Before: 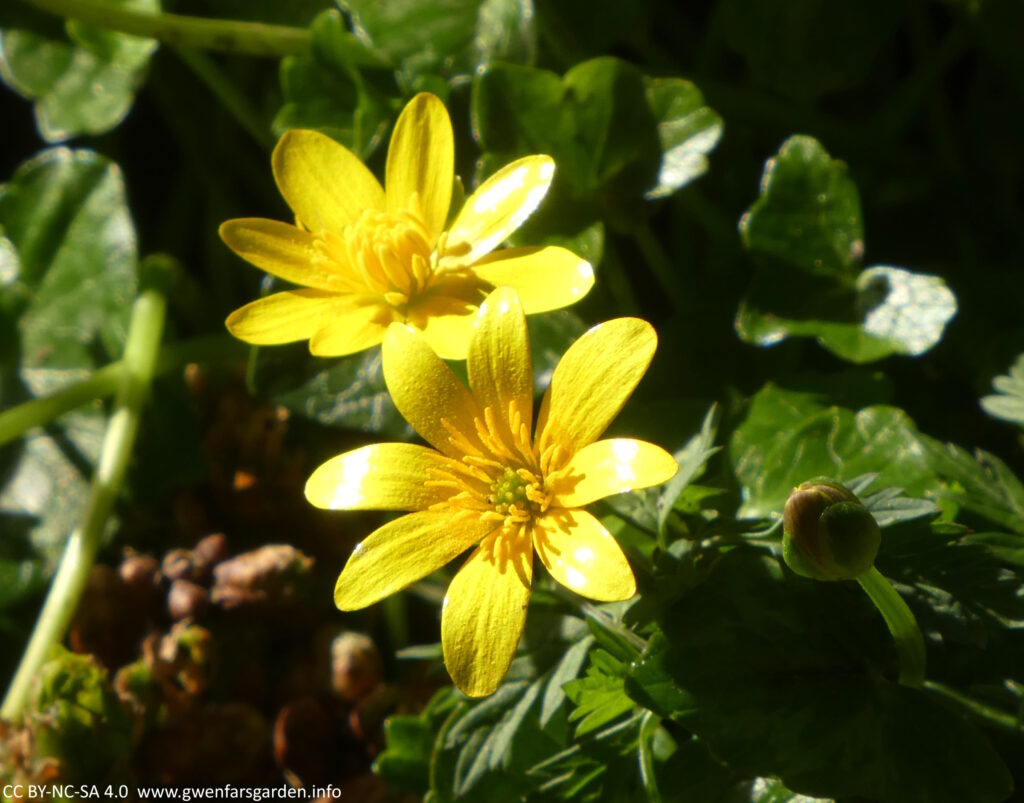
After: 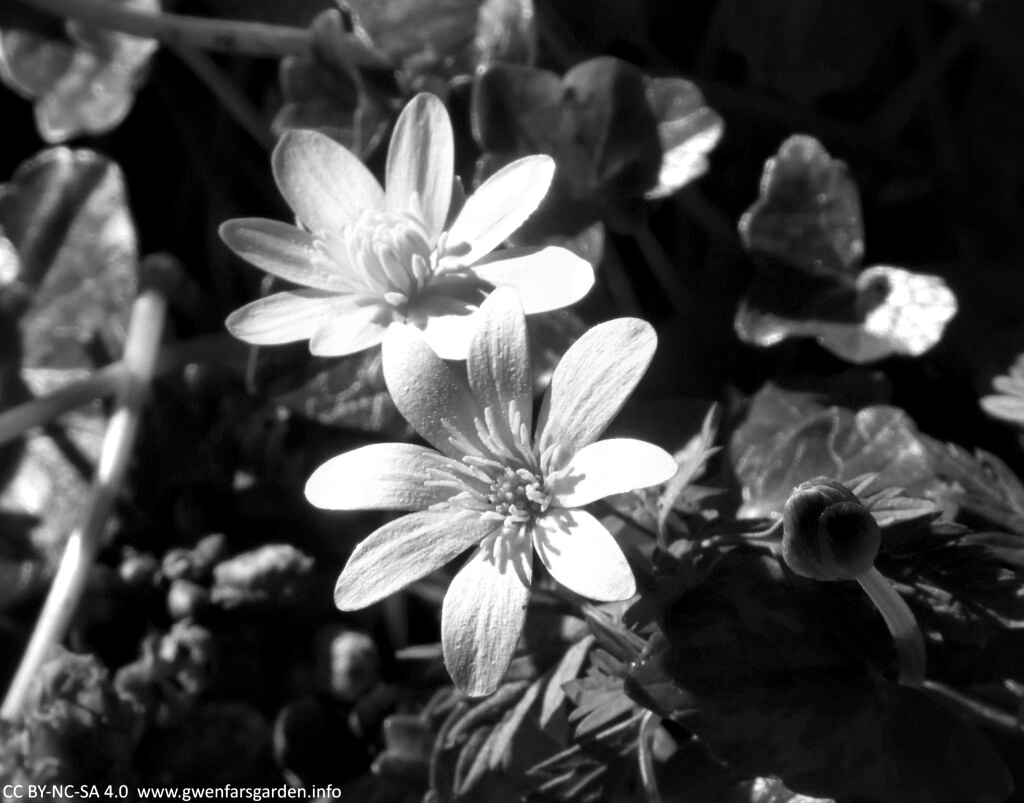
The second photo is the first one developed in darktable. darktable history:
color zones: curves: ch0 [(0, 0.613) (0.01, 0.613) (0.245, 0.448) (0.498, 0.529) (0.642, 0.665) (0.879, 0.777) (0.99, 0.613)]; ch1 [(0, 0) (0.143, 0) (0.286, 0) (0.429, 0) (0.571, 0) (0.714, 0) (0.857, 0)]
color balance rgb: linear chroma grading › global chroma 9.8%, perceptual saturation grading › global saturation 19.795%, perceptual brilliance grading › global brilliance 14.966%, perceptual brilliance grading › shadows -34.394%
local contrast: mode bilateral grid, contrast 50, coarseness 50, detail 150%, midtone range 0.2
